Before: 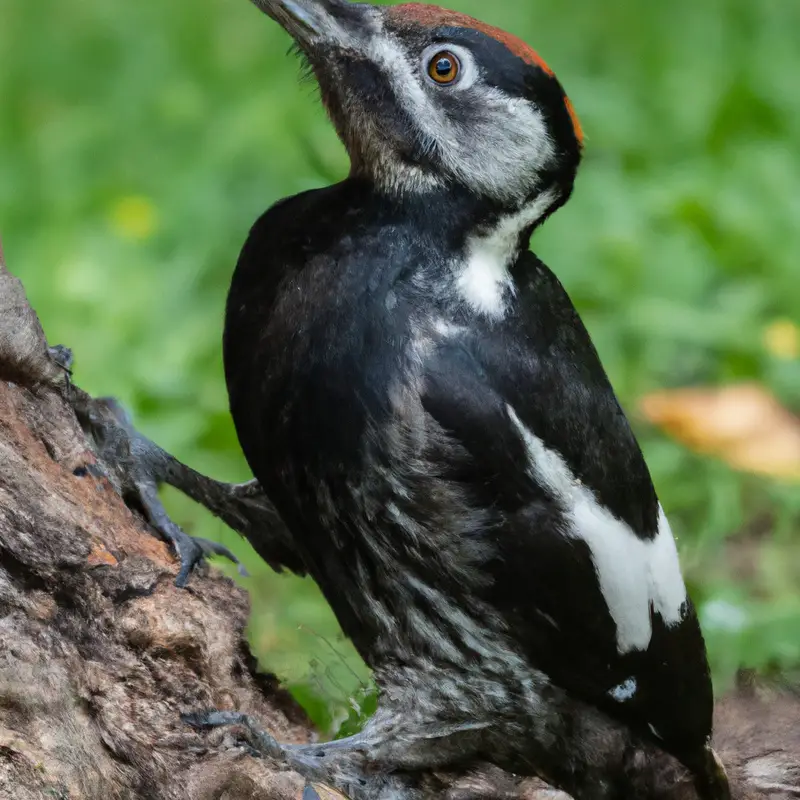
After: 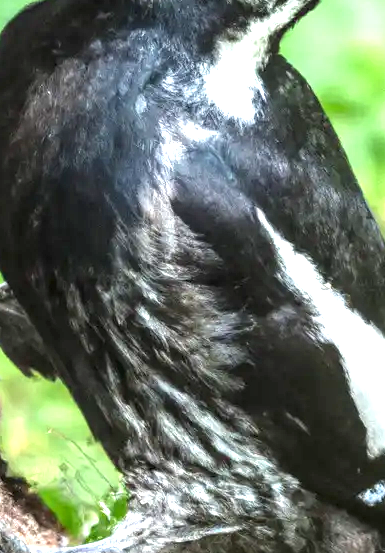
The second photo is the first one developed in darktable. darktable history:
crop: left 31.316%, top 24.587%, right 20.476%, bottom 6.219%
exposure: black level correction 0, exposure 1.745 EV, compensate exposure bias true, compensate highlight preservation false
tone equalizer: mask exposure compensation -0.51 EV
local contrast: highlights 61%, detail 143%, midtone range 0.421
